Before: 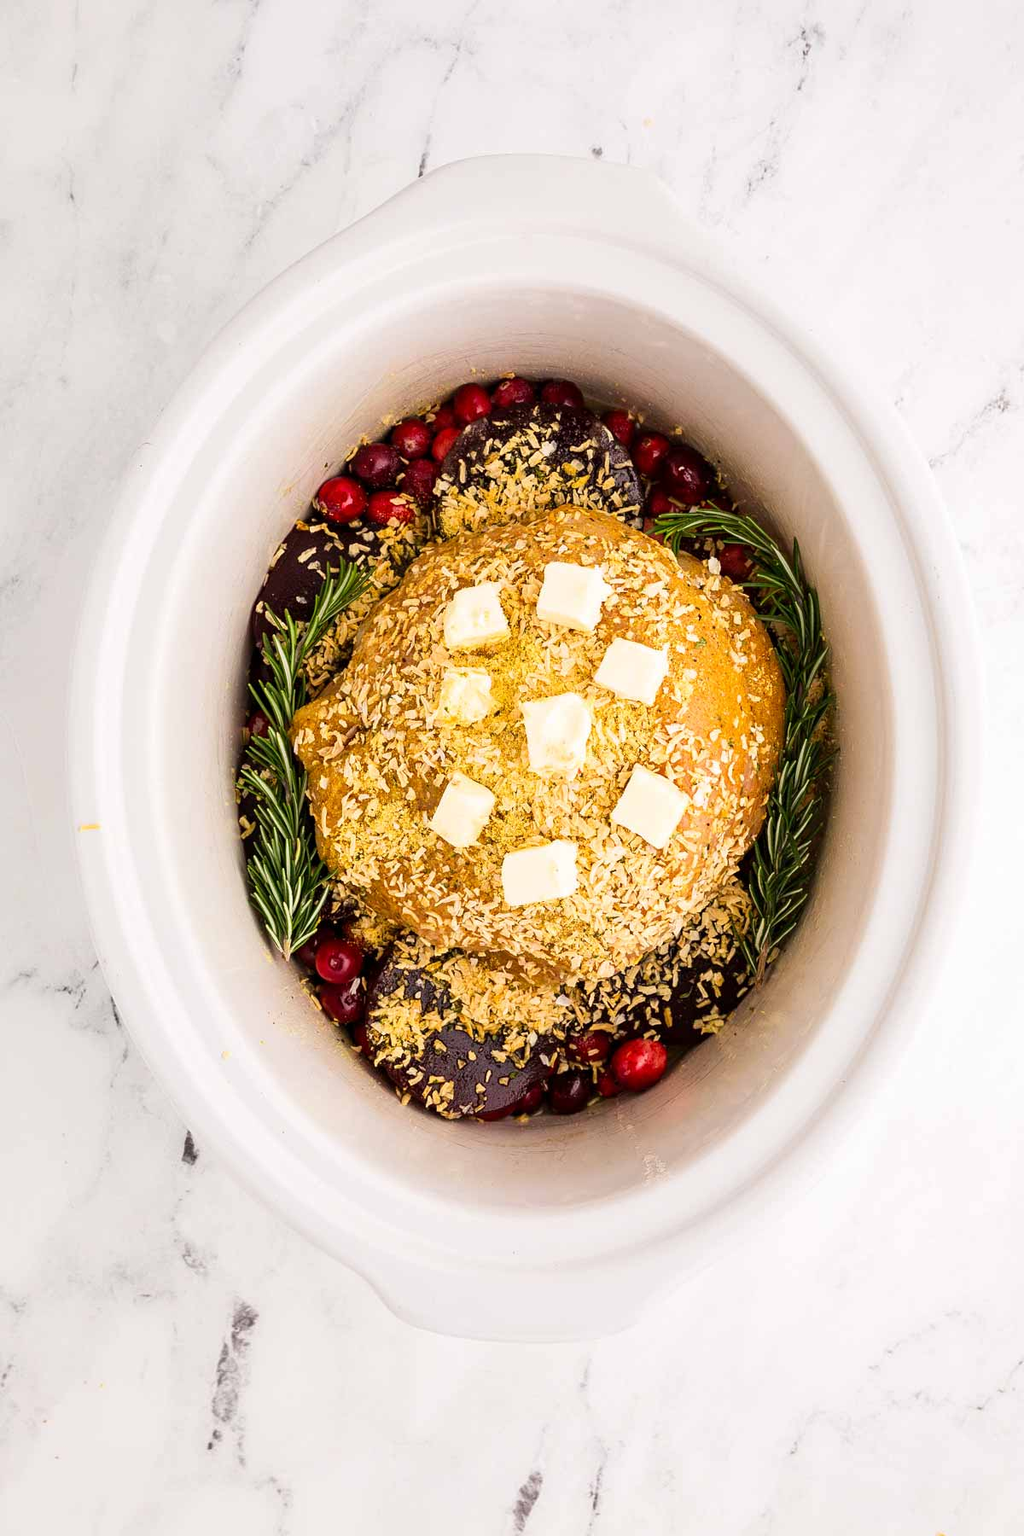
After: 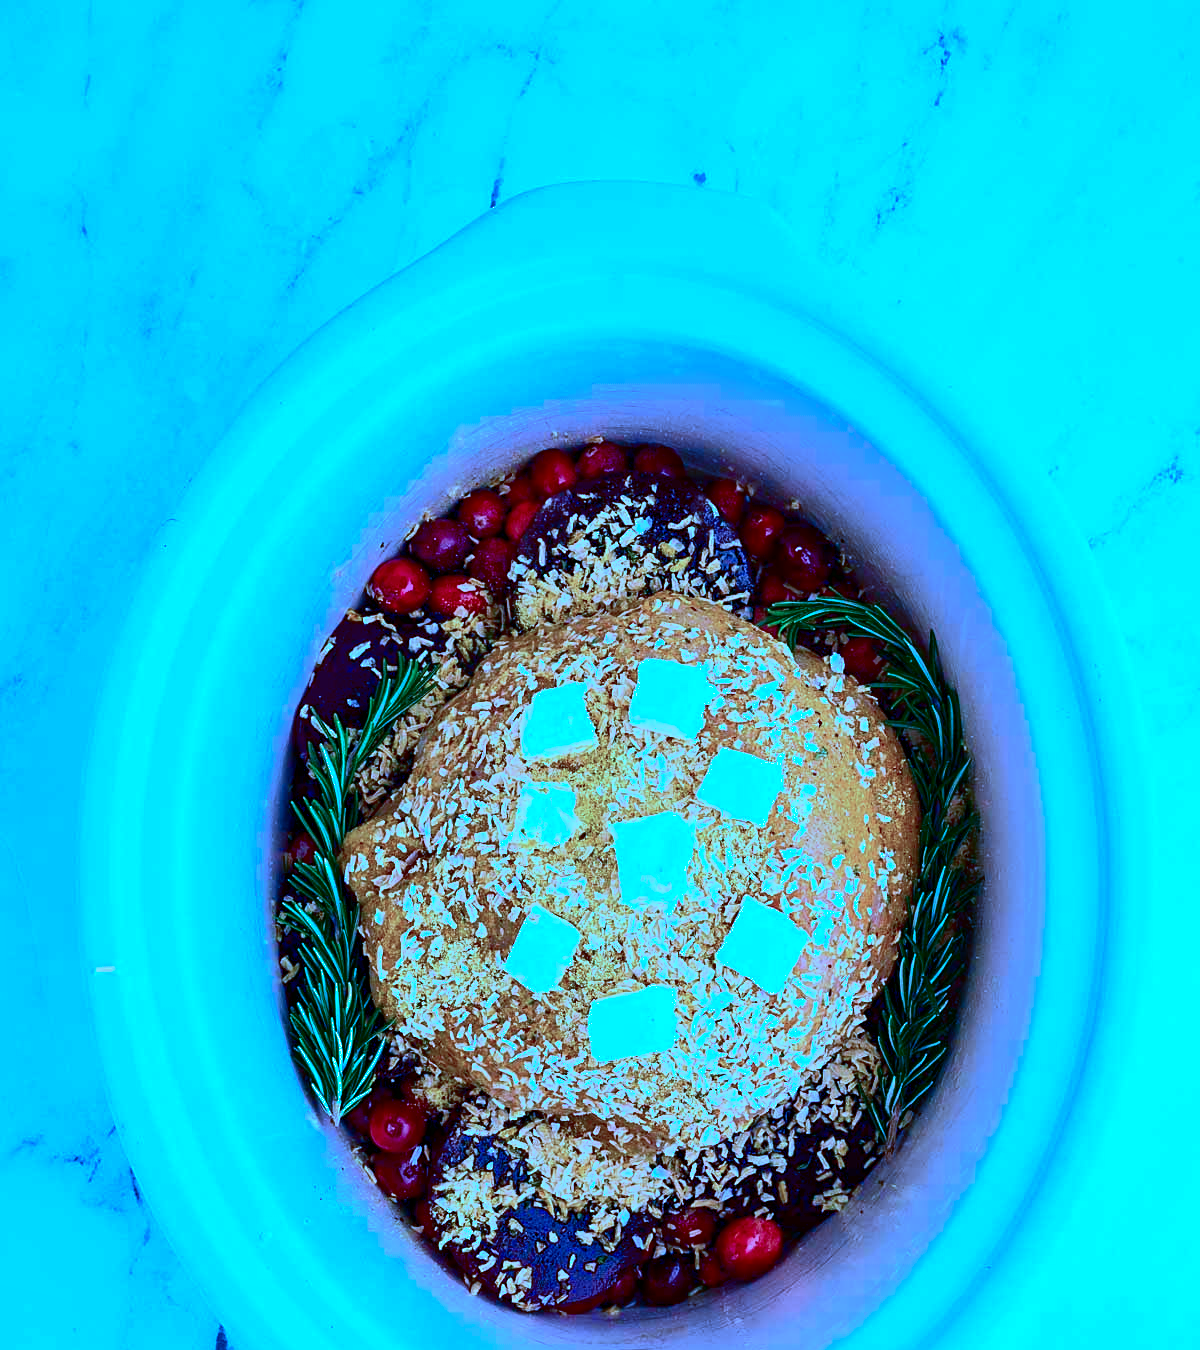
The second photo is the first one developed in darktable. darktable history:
contrast brightness saturation: contrast 0.236, brightness -0.239, saturation 0.141
sharpen: amount 0.202
crop: bottom 24.956%
shadows and highlights: on, module defaults
color calibration: illuminant as shot in camera, x 0.483, y 0.431, temperature 2420.82 K
